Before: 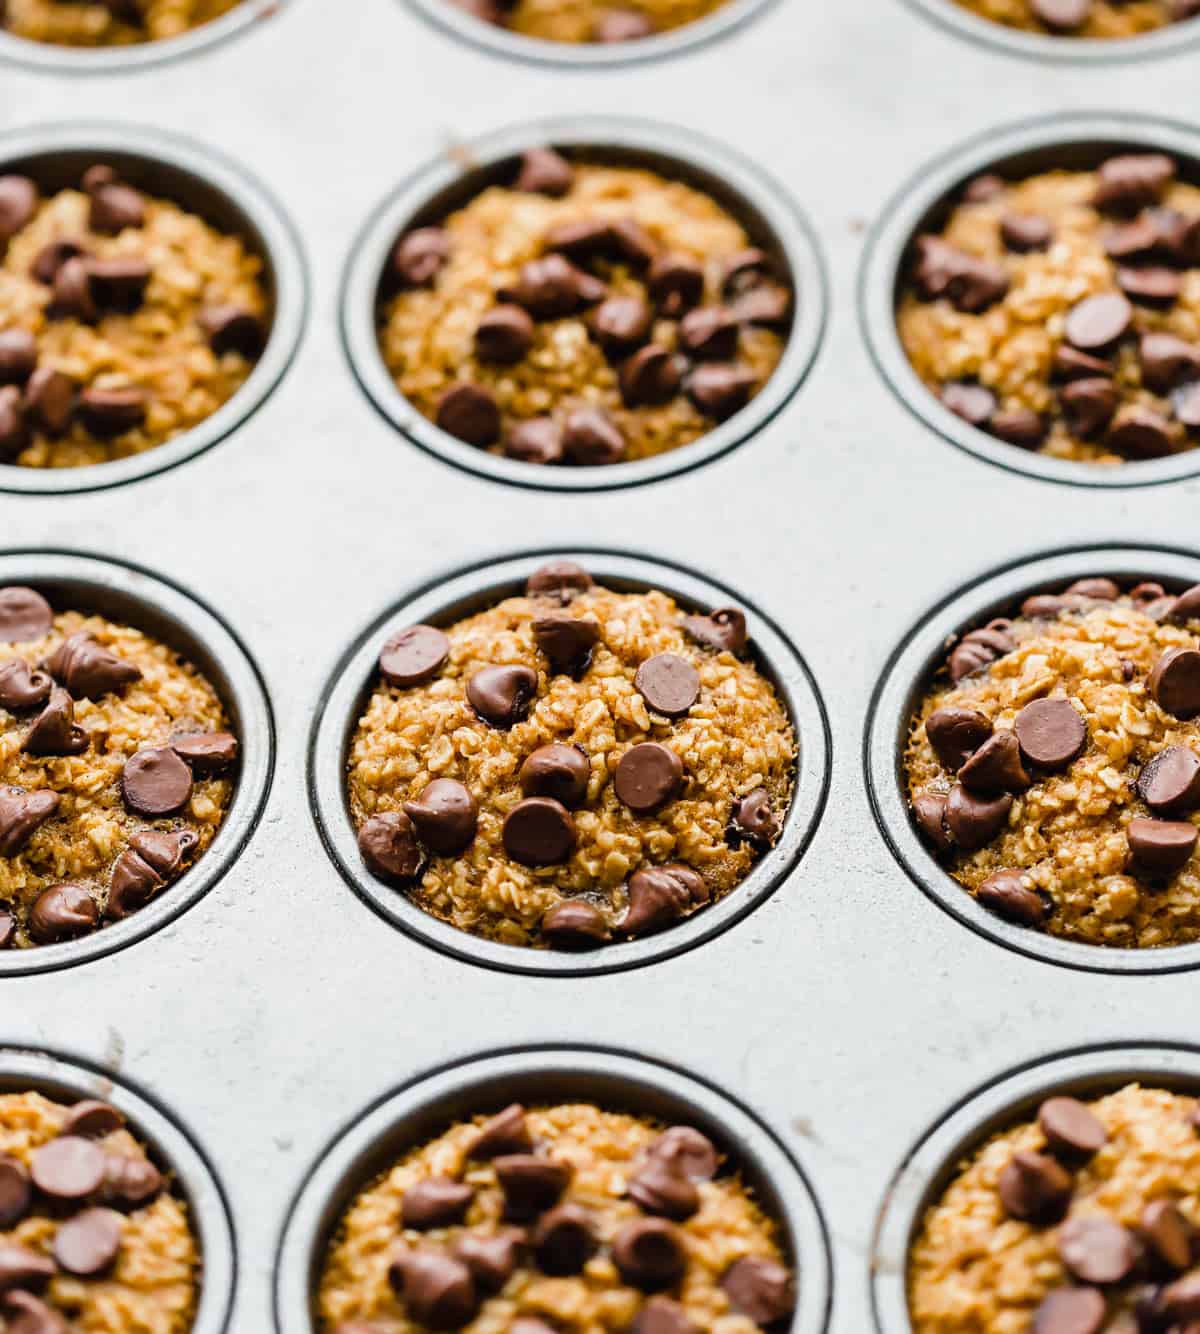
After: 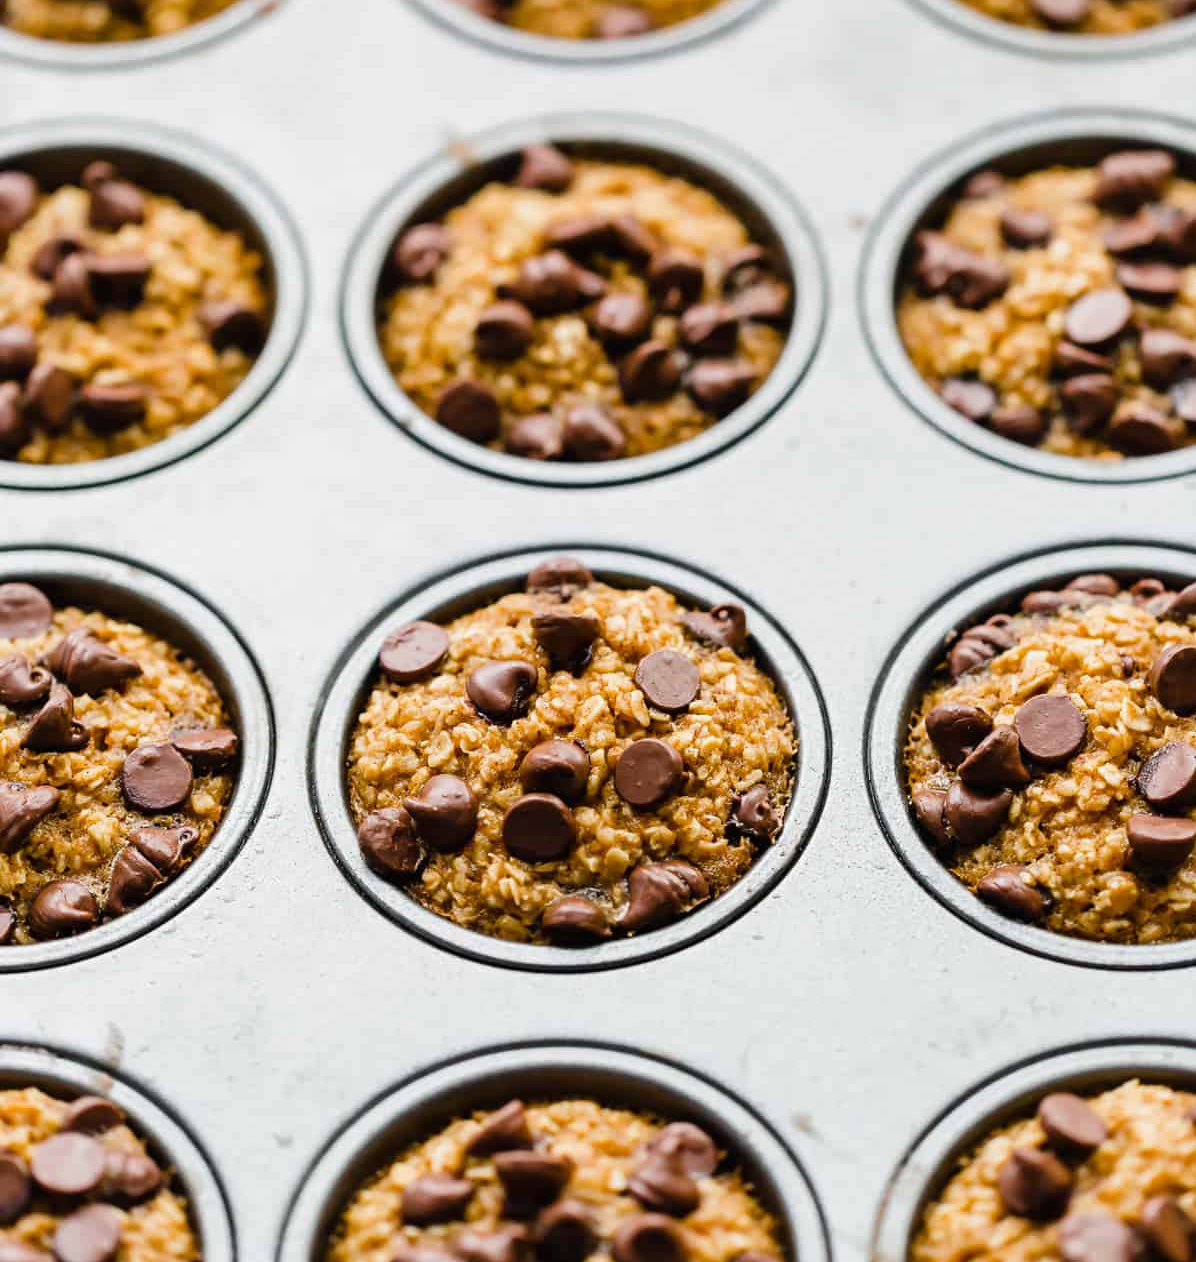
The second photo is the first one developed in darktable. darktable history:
crop: top 0.334%, right 0.261%, bottom 5.024%
